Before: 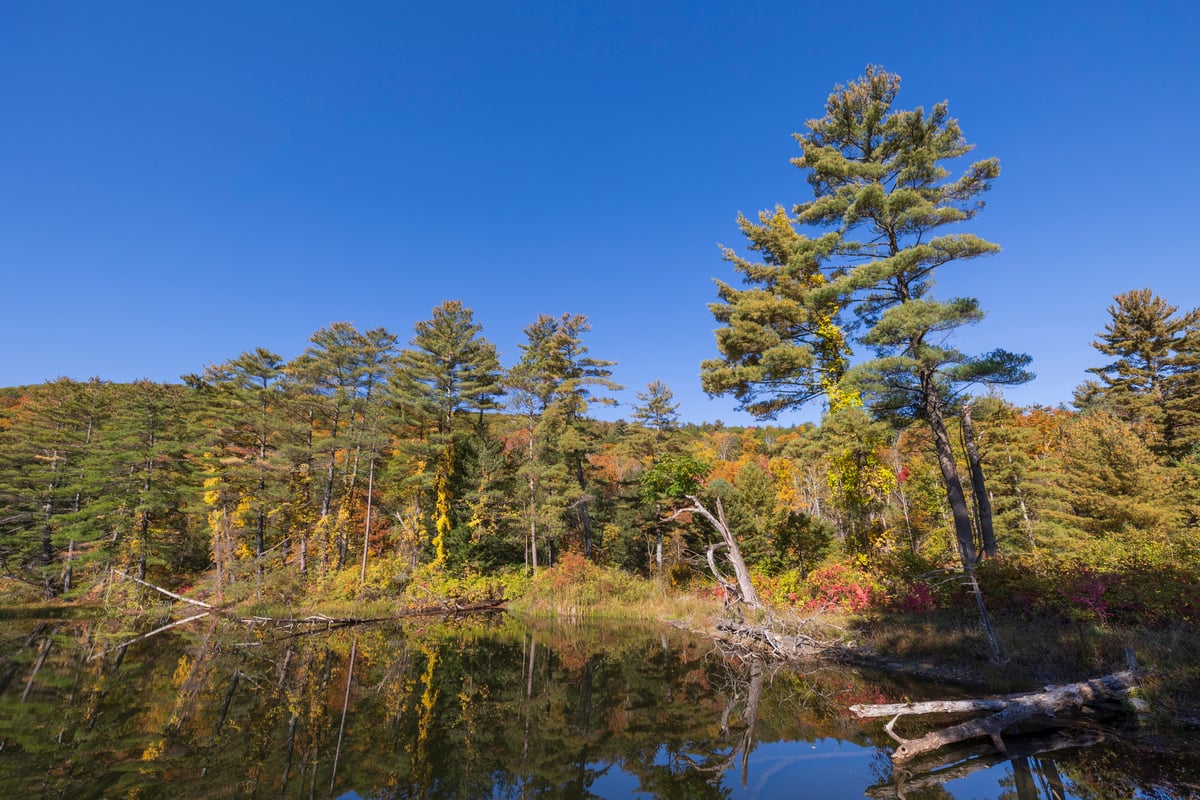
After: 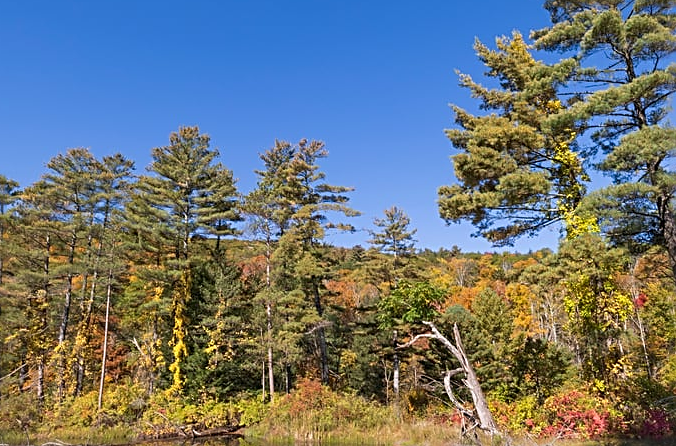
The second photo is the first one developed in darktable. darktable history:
crop and rotate: left 21.982%, top 21.866%, right 21.685%, bottom 22.325%
sharpen: radius 2.696, amount 0.667
